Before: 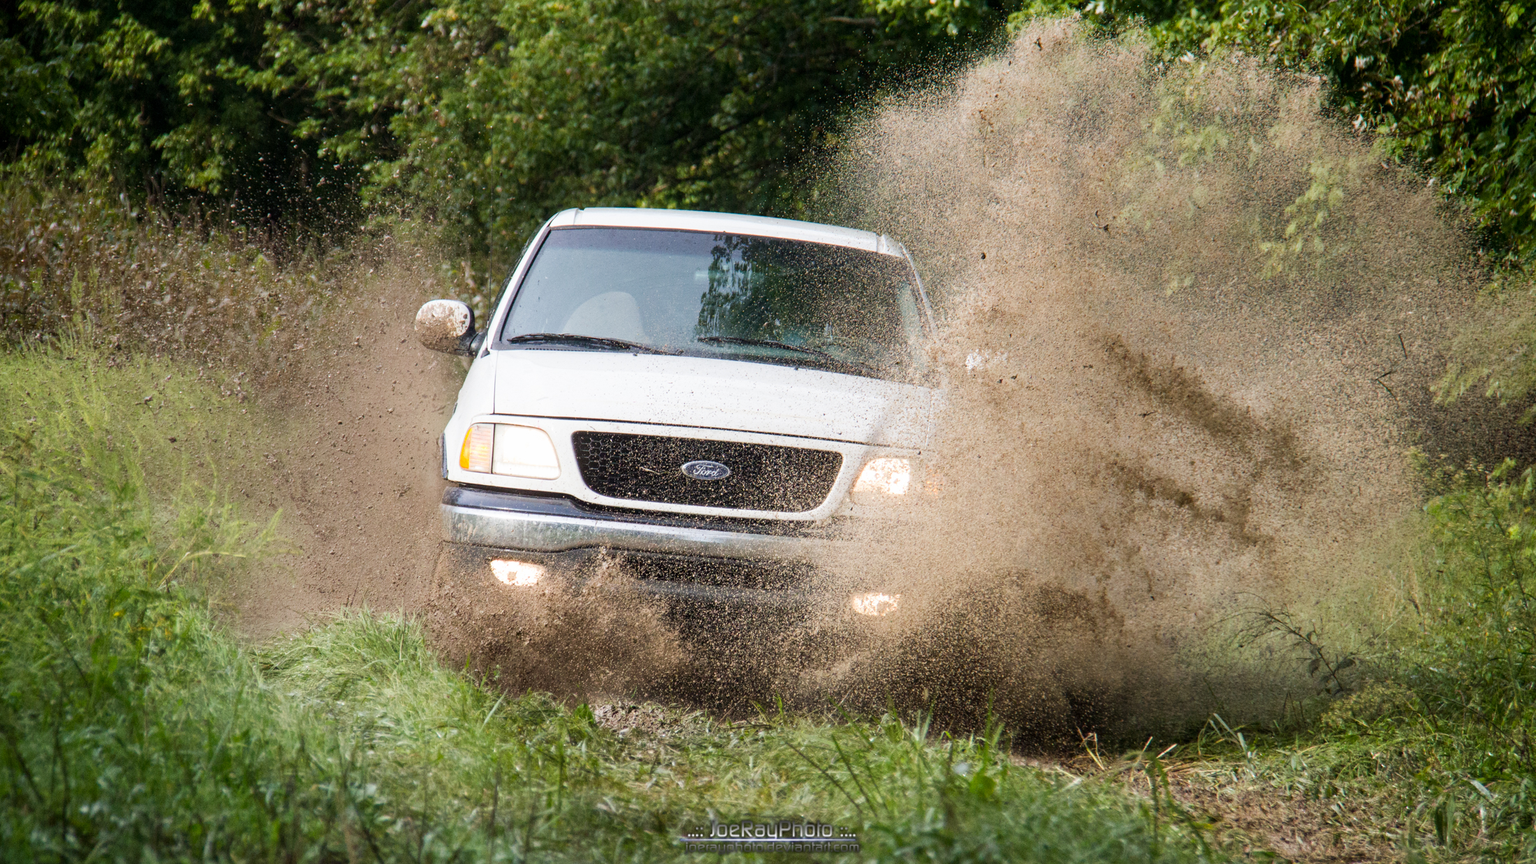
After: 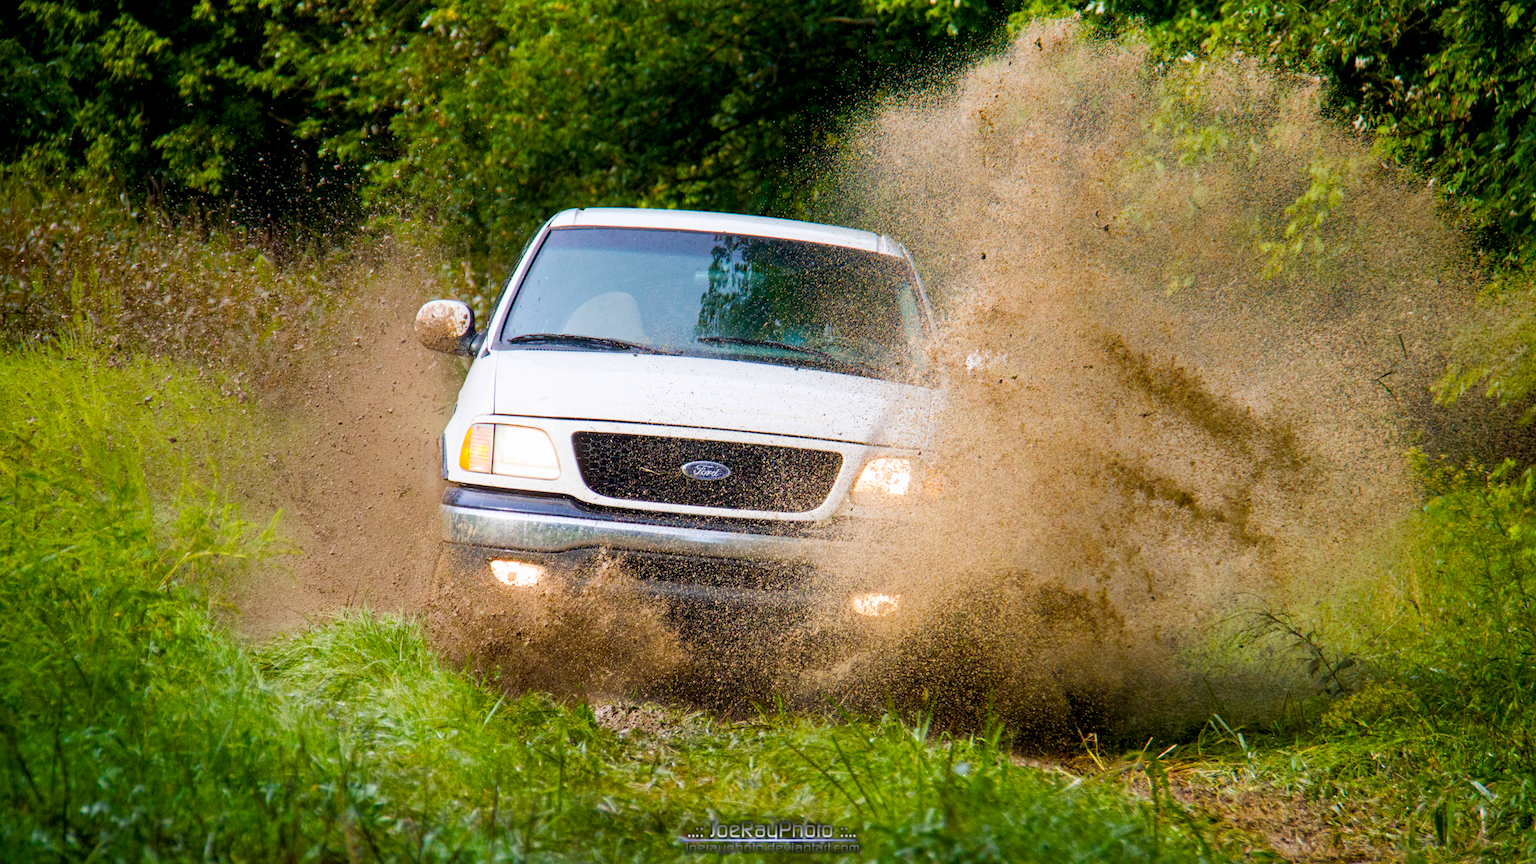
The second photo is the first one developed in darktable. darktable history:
color balance rgb: power › chroma 0.508%, power › hue 257.95°, global offset › luminance -0.473%, linear chroma grading › global chroma 25.47%, perceptual saturation grading › global saturation 30.9%, global vibrance 20%
